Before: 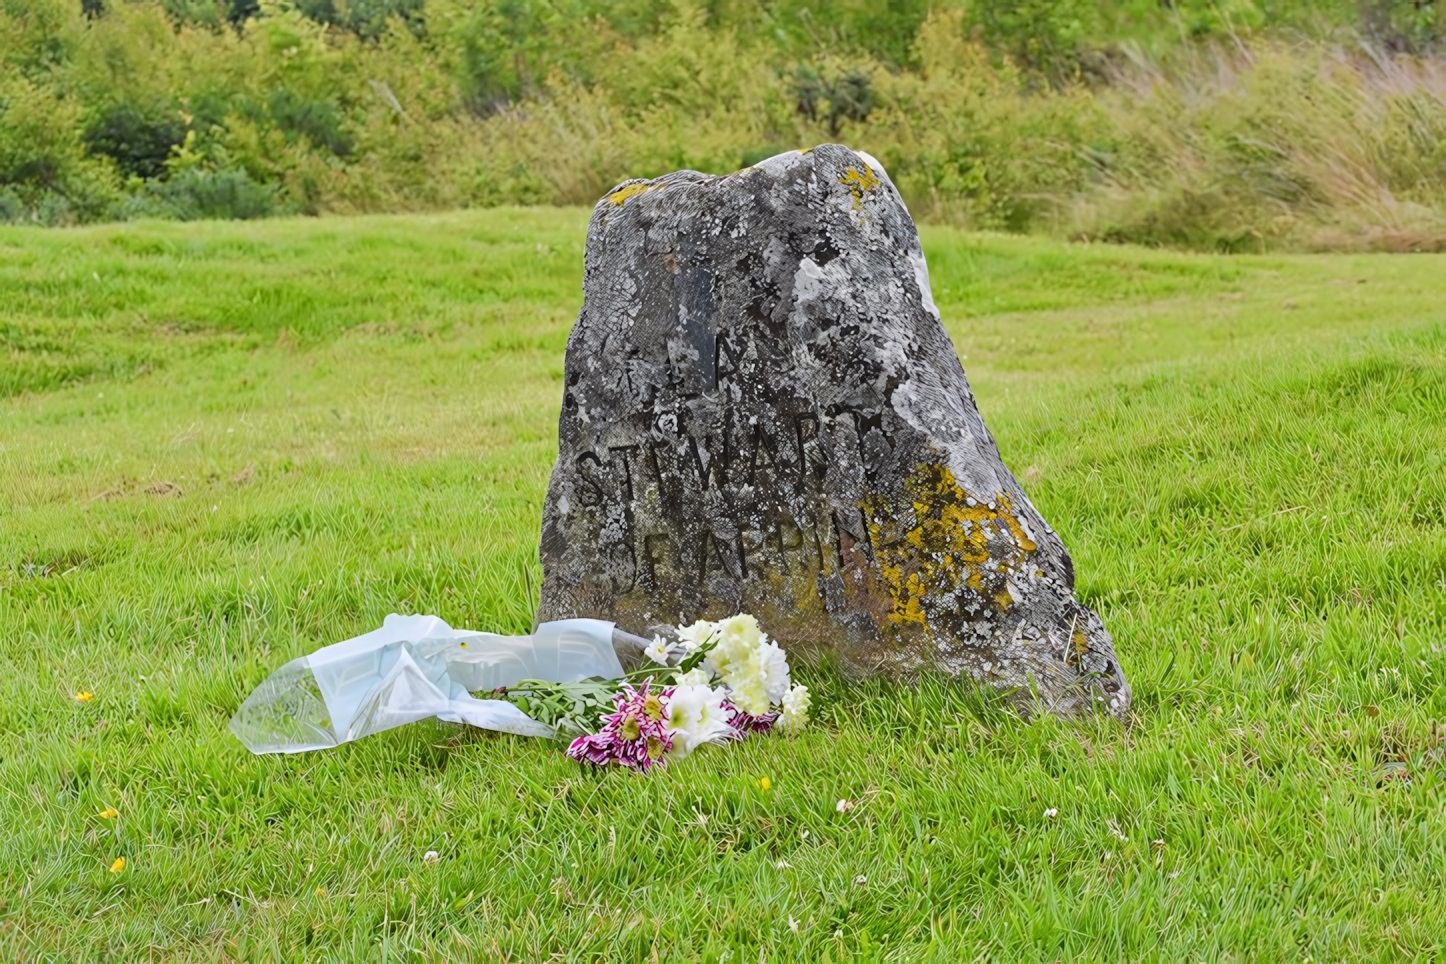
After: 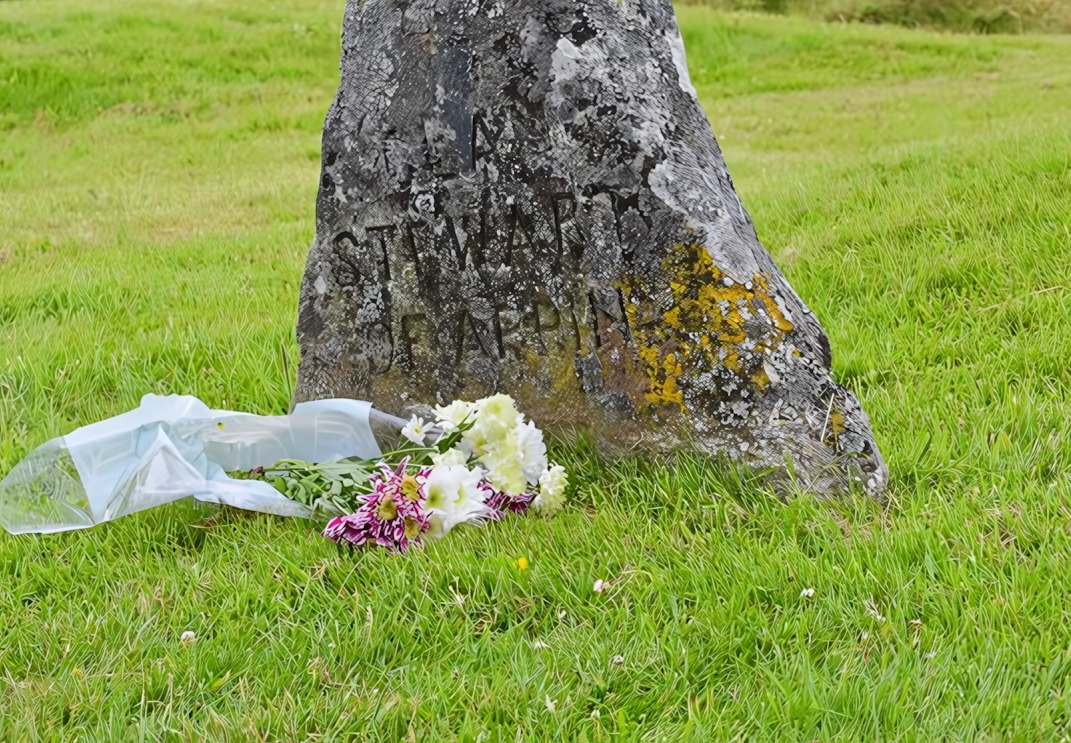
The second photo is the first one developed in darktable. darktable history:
crop: left 16.855%, top 22.864%, right 9.075%
